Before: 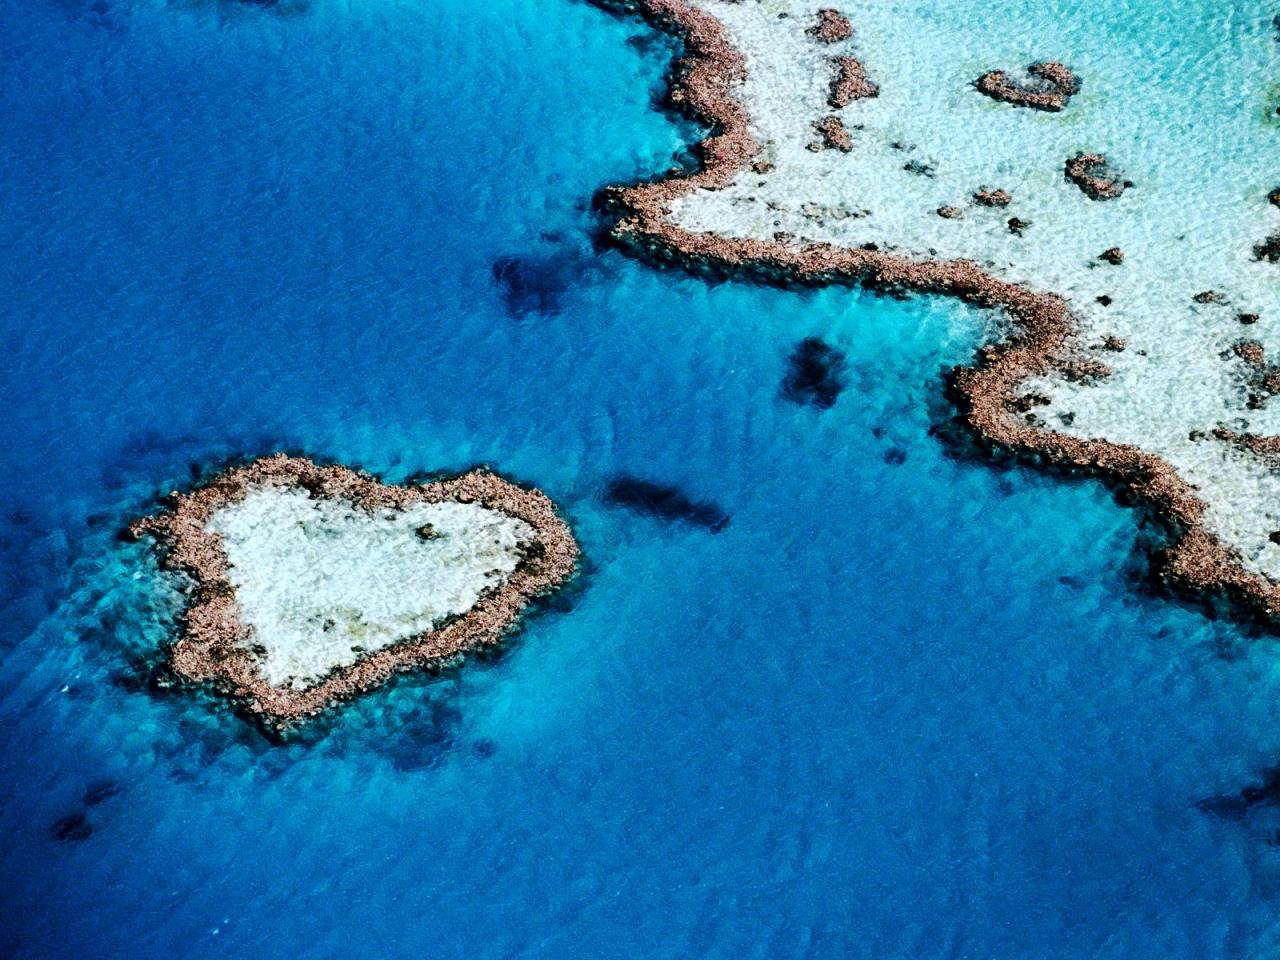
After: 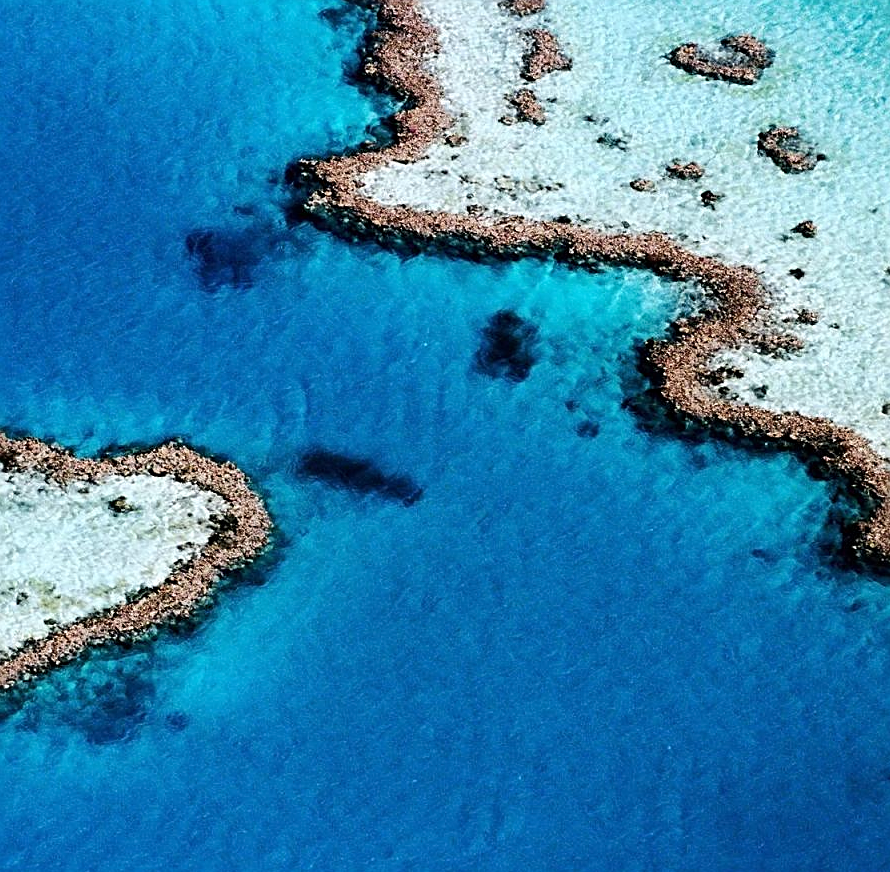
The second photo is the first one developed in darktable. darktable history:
sharpen: radius 1.967
crop and rotate: left 24.034%, top 2.838%, right 6.406%, bottom 6.299%
